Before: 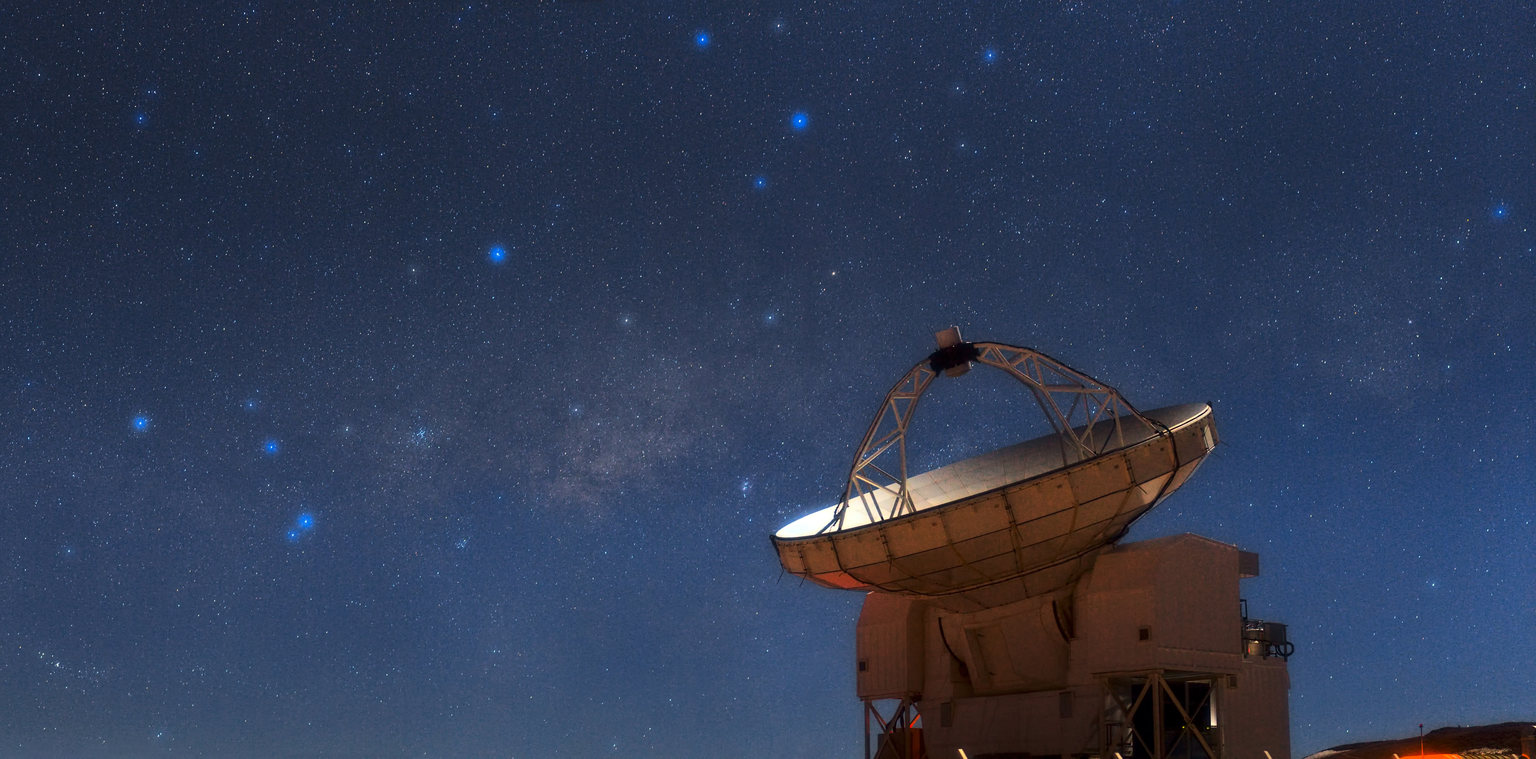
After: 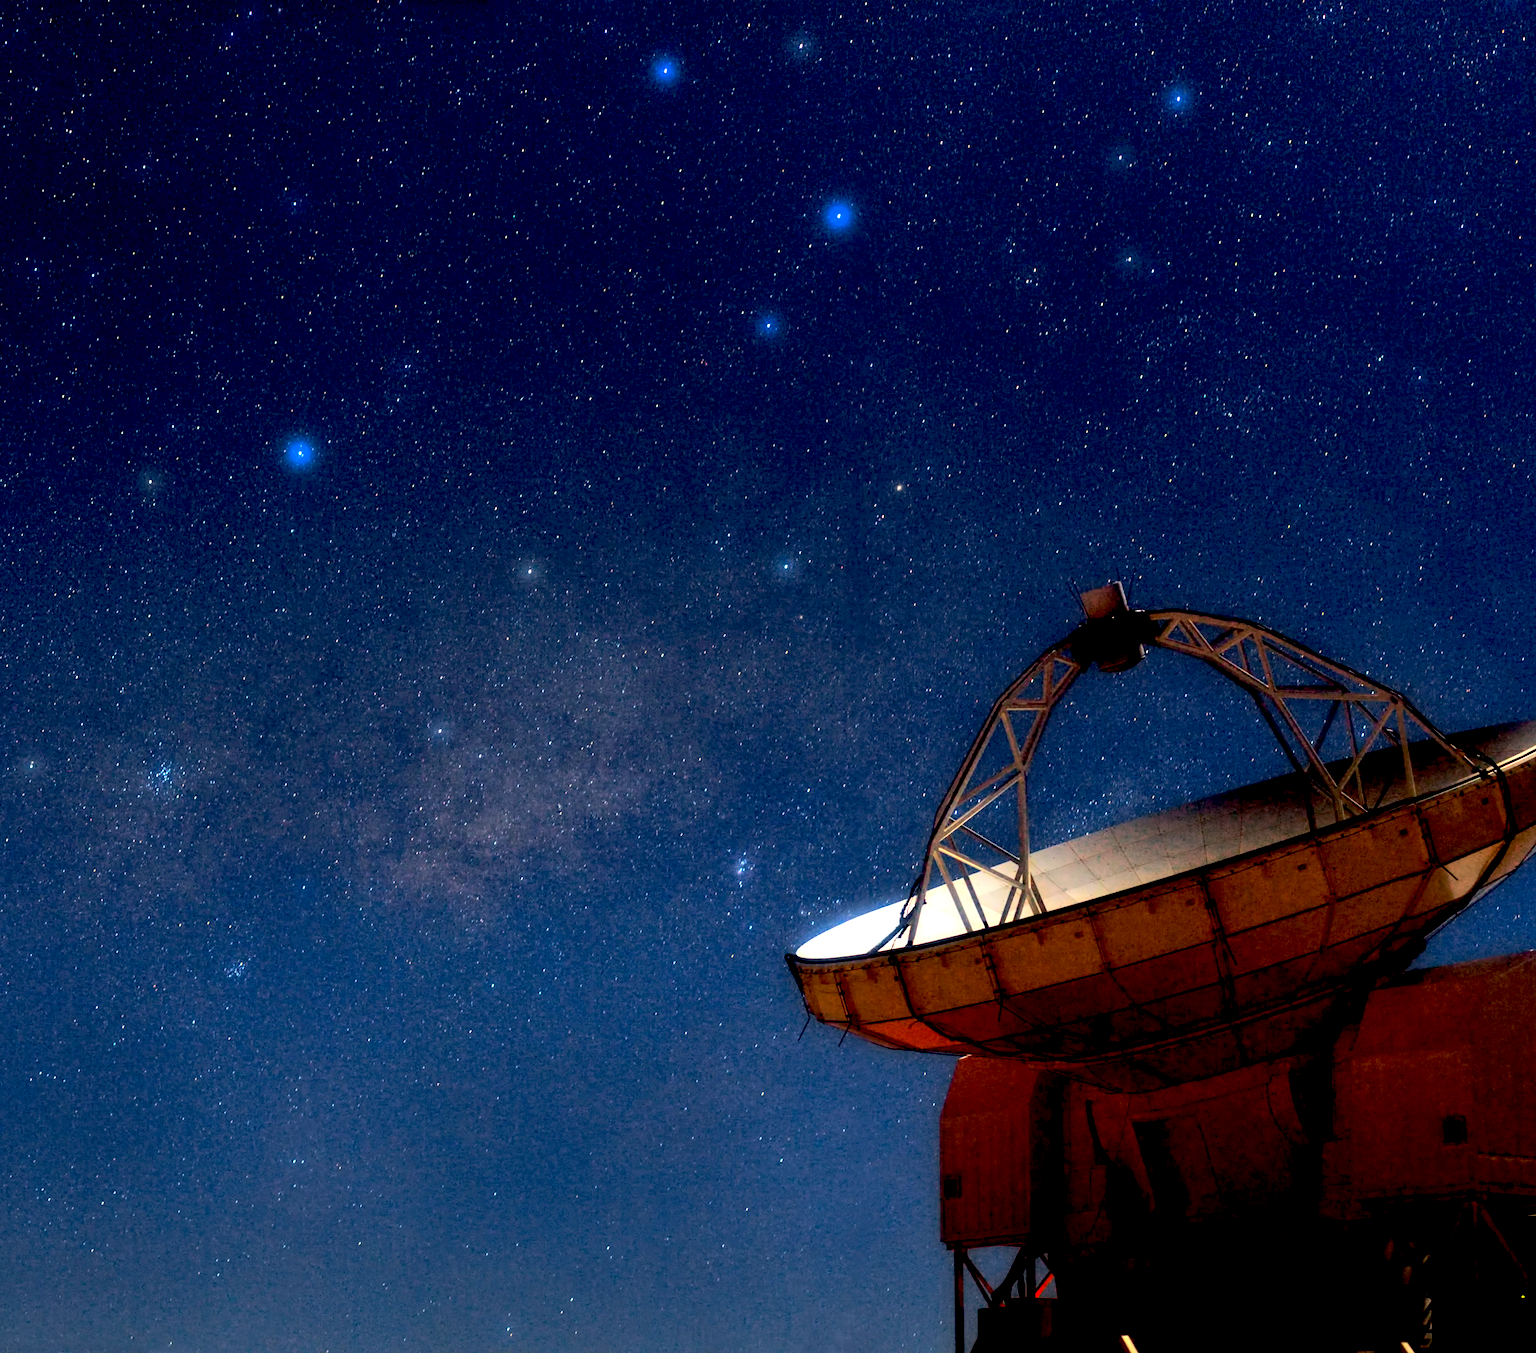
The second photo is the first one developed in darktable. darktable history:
crop: left 21.455%, right 22.463%
exposure: black level correction 0.031, exposure 0.305 EV, compensate highlight preservation false
